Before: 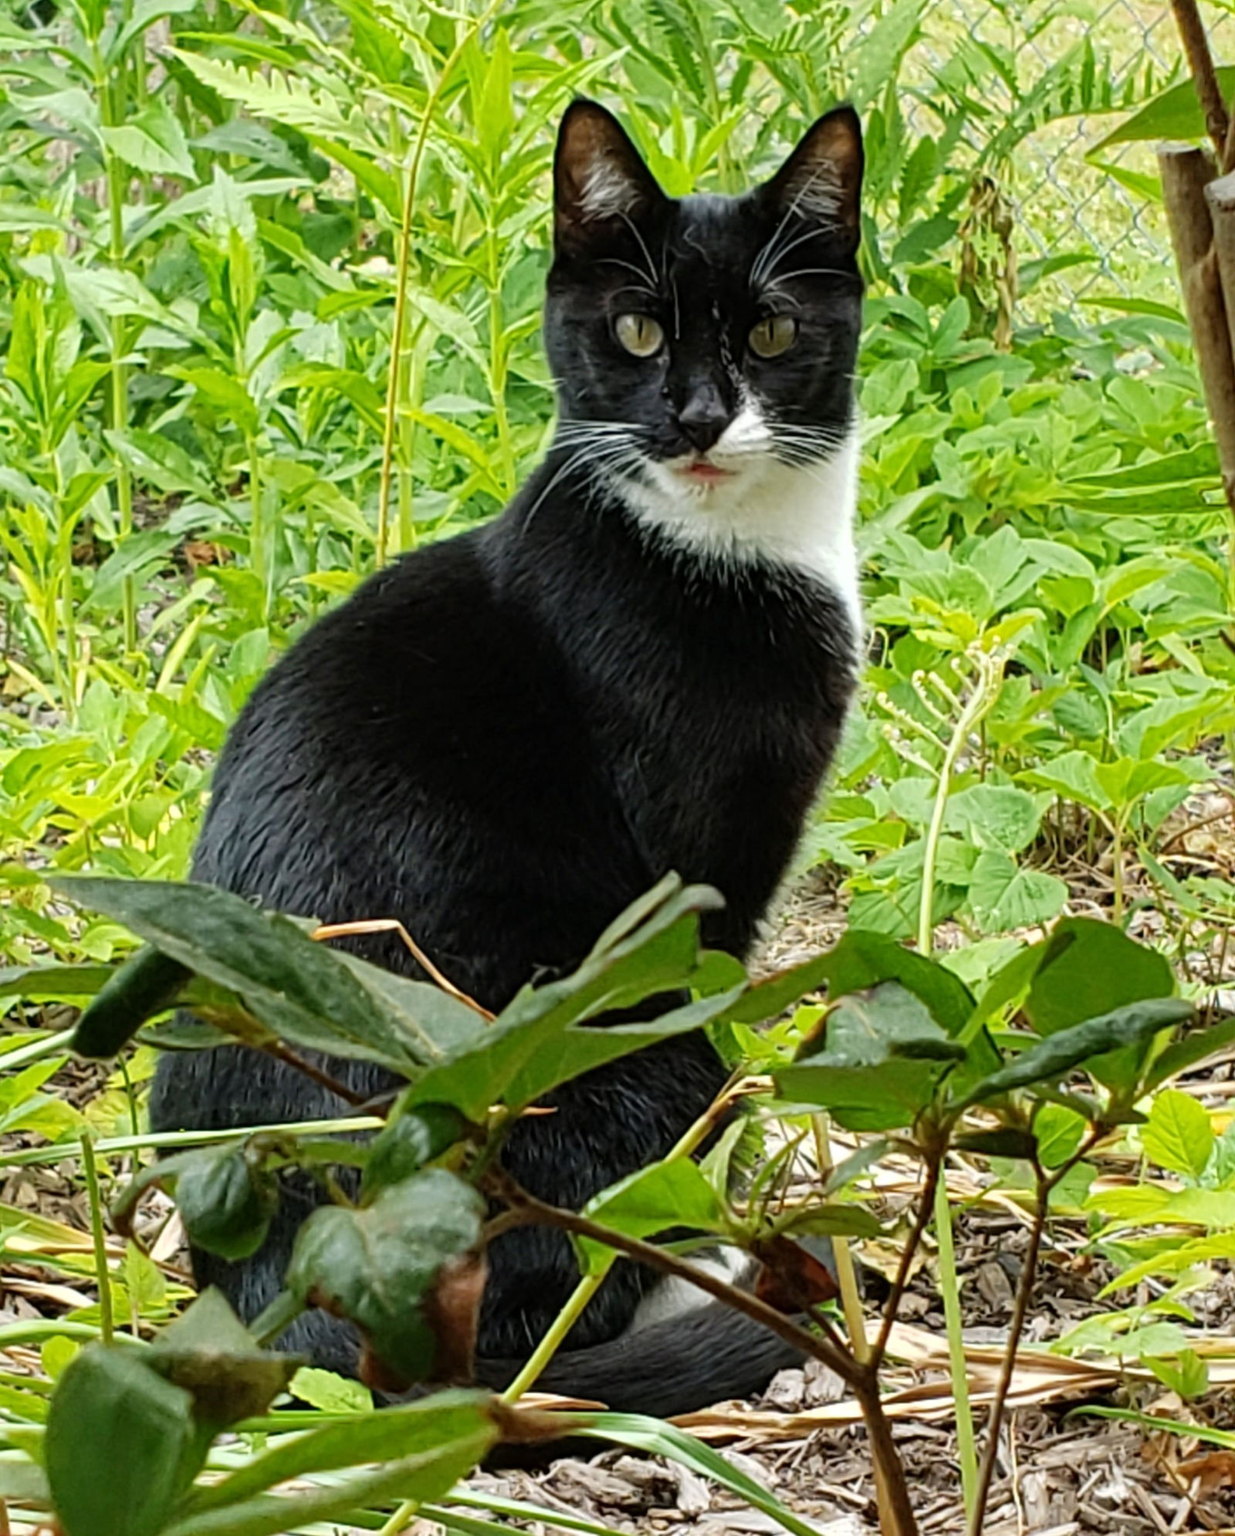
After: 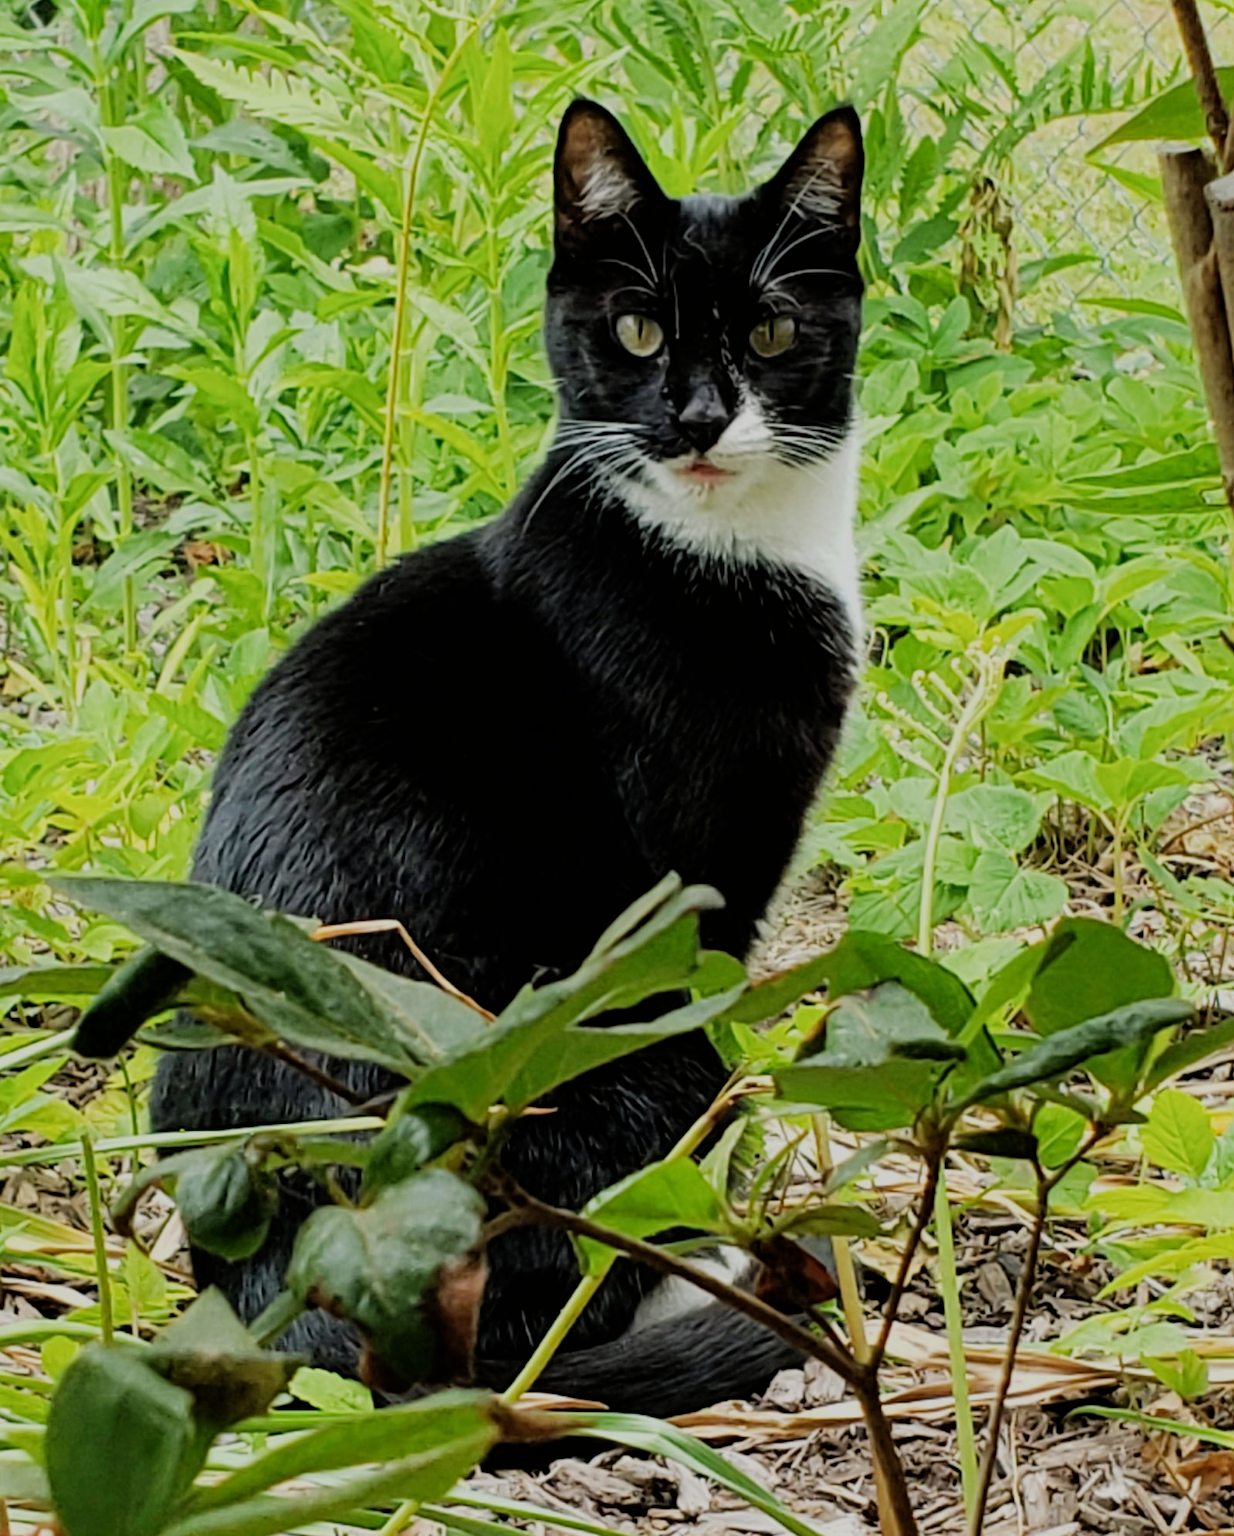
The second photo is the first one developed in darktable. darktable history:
filmic rgb: black relative exposure -7.09 EV, white relative exposure 5.39 EV, hardness 3.03
